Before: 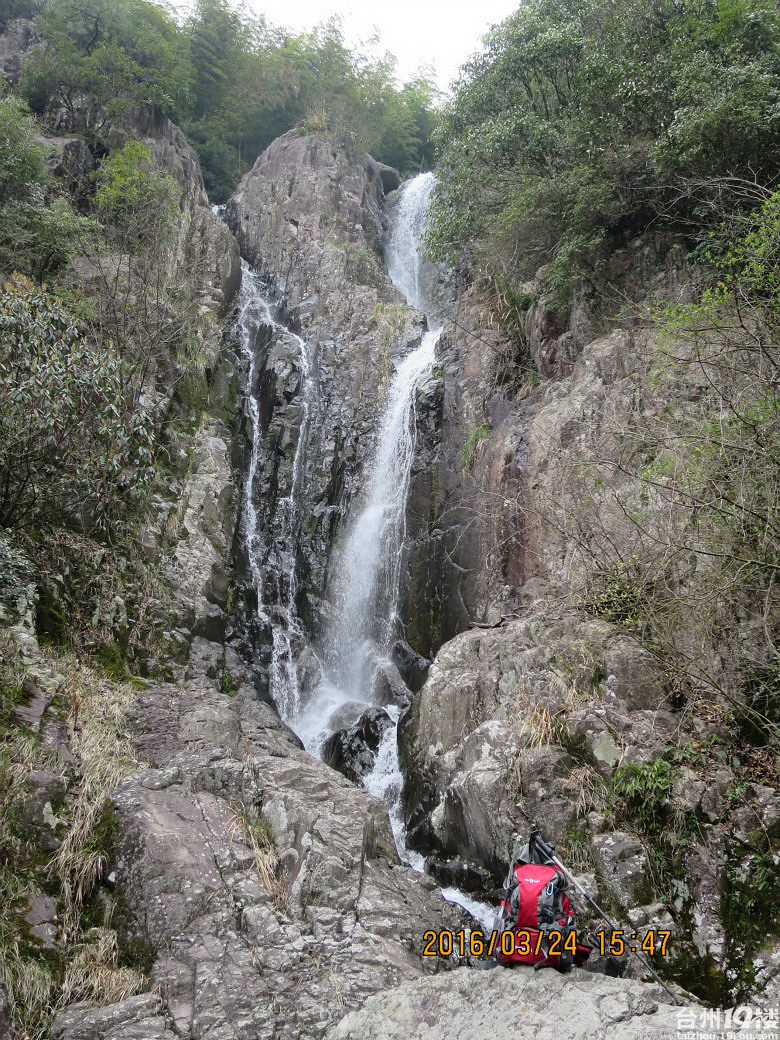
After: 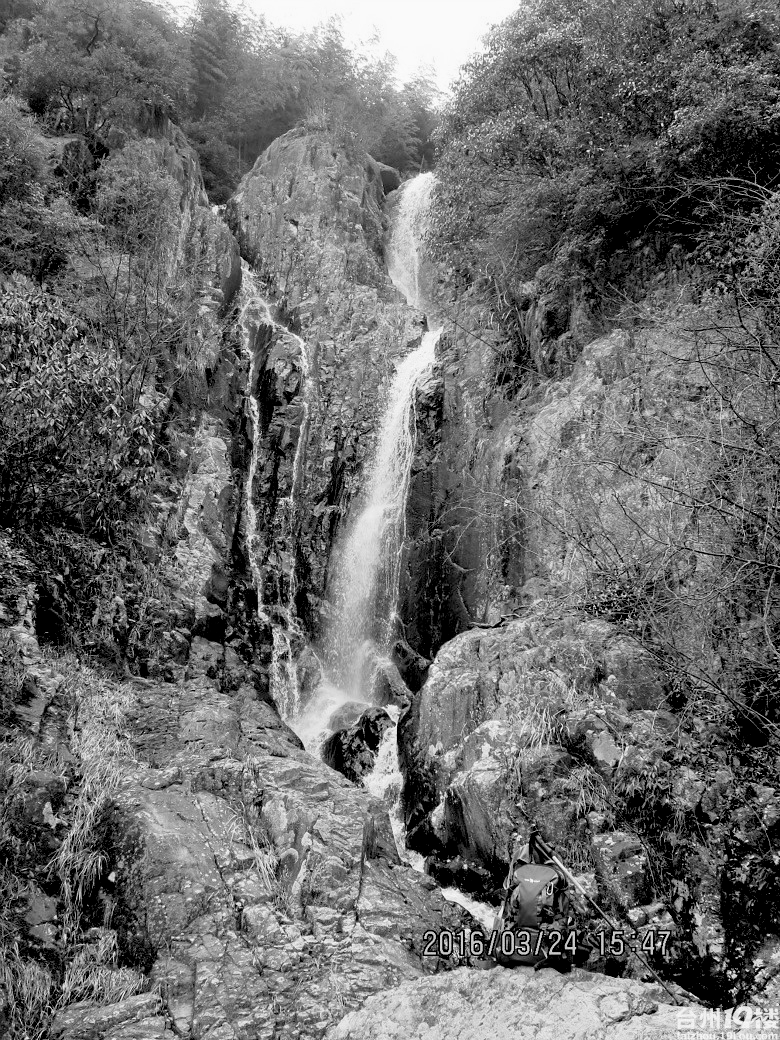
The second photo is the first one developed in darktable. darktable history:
tone curve: curves: ch0 [(0, 0) (0.003, 0.003) (0.011, 0.012) (0.025, 0.026) (0.044, 0.047) (0.069, 0.073) (0.1, 0.105) (0.136, 0.143) (0.177, 0.187) (0.224, 0.237) (0.277, 0.293) (0.335, 0.354) (0.399, 0.422) (0.468, 0.495) (0.543, 0.574) (0.623, 0.659) (0.709, 0.749) (0.801, 0.846) (0.898, 0.932) (1, 1)], preserve colors none
exposure: black level correction 0.025, exposure 0.182 EV, compensate highlight preservation false
monochrome: a 30.25, b 92.03
